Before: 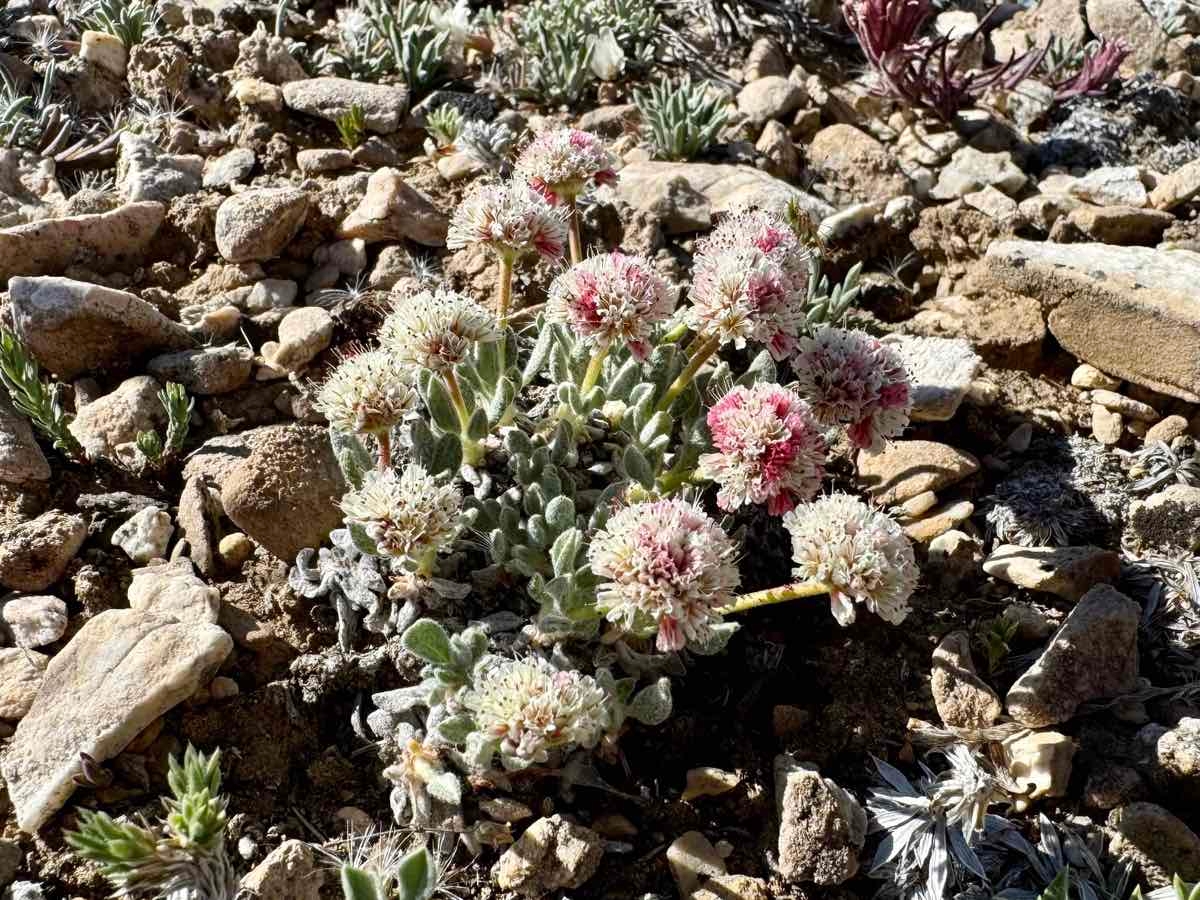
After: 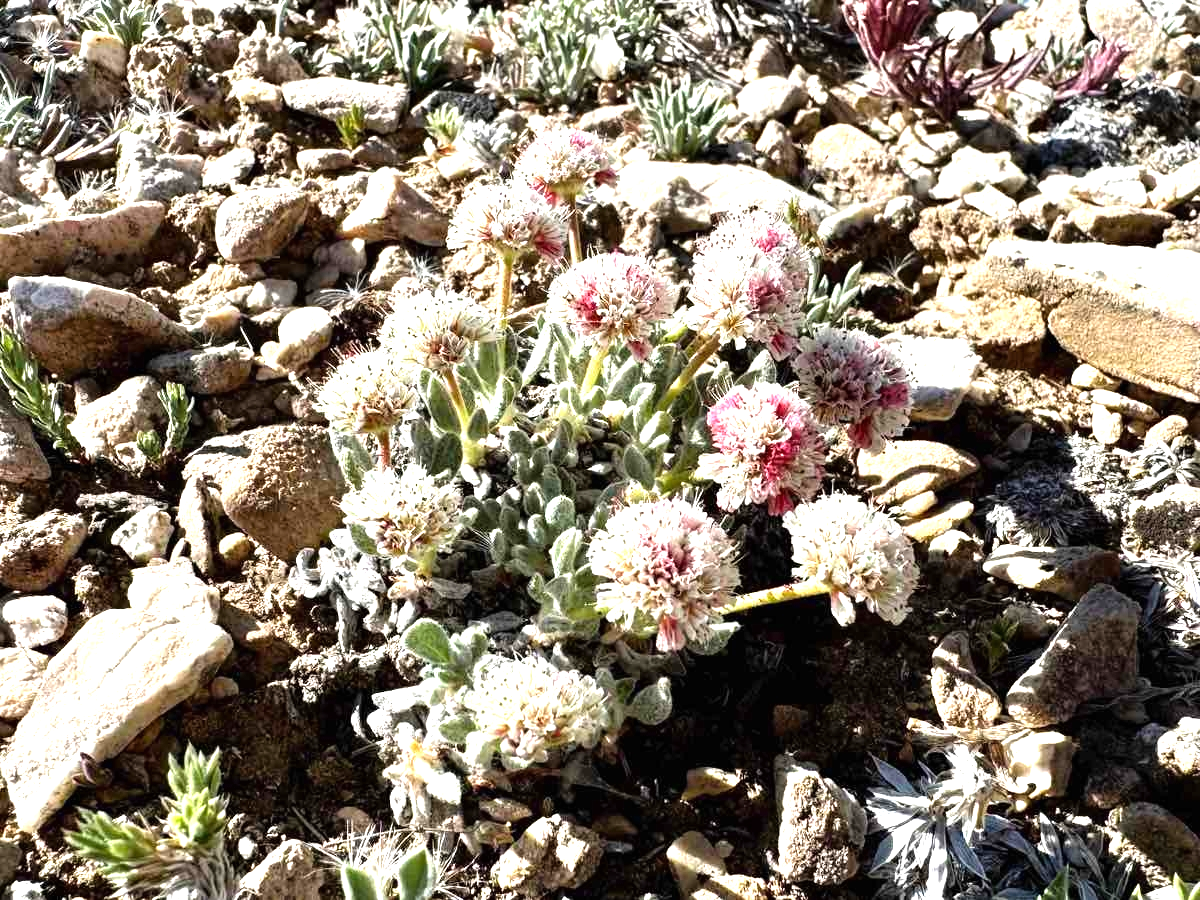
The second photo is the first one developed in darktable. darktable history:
exposure: black level correction 0, exposure 0.702 EV, compensate highlight preservation false
tone equalizer: -8 EV -0.401 EV, -7 EV -0.376 EV, -6 EV -0.365 EV, -5 EV -0.259 EV, -3 EV 0.225 EV, -2 EV 0.325 EV, -1 EV 0.396 EV, +0 EV 0.431 EV
